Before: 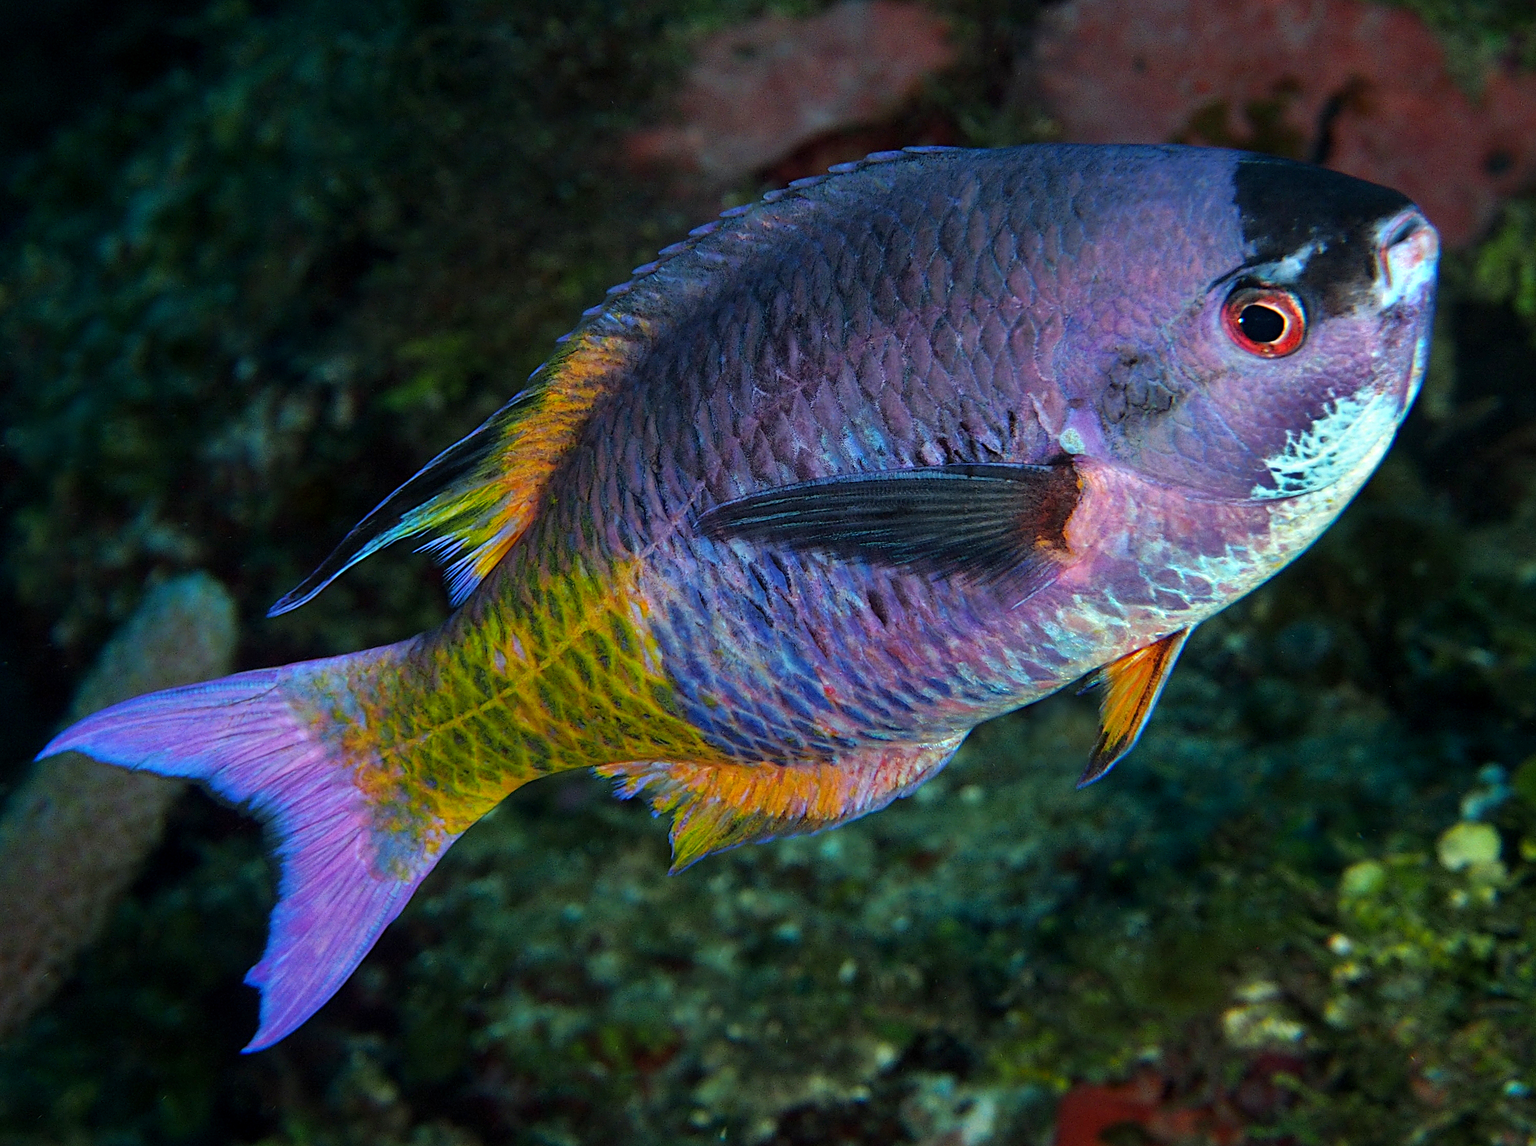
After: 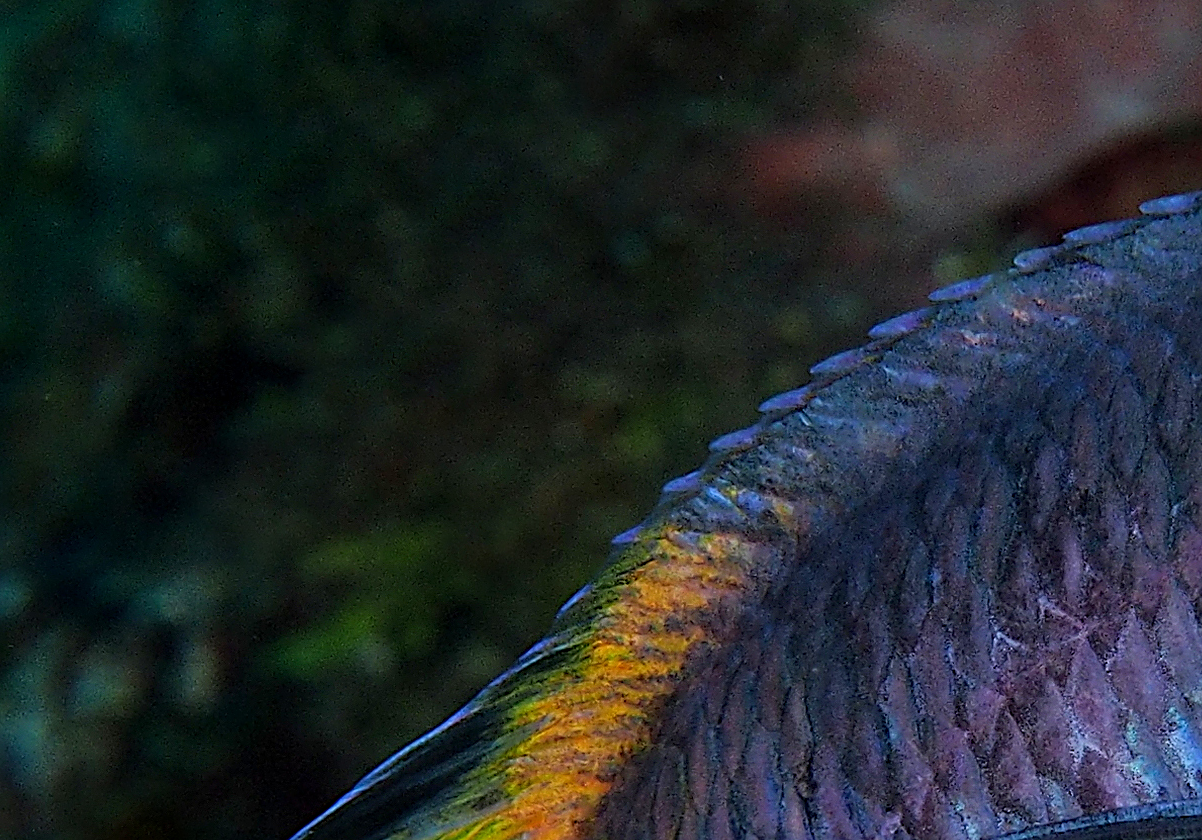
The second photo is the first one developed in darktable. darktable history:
crop: left 15.729%, top 5.453%, right 43.957%, bottom 56.816%
sharpen: amount 0.49
